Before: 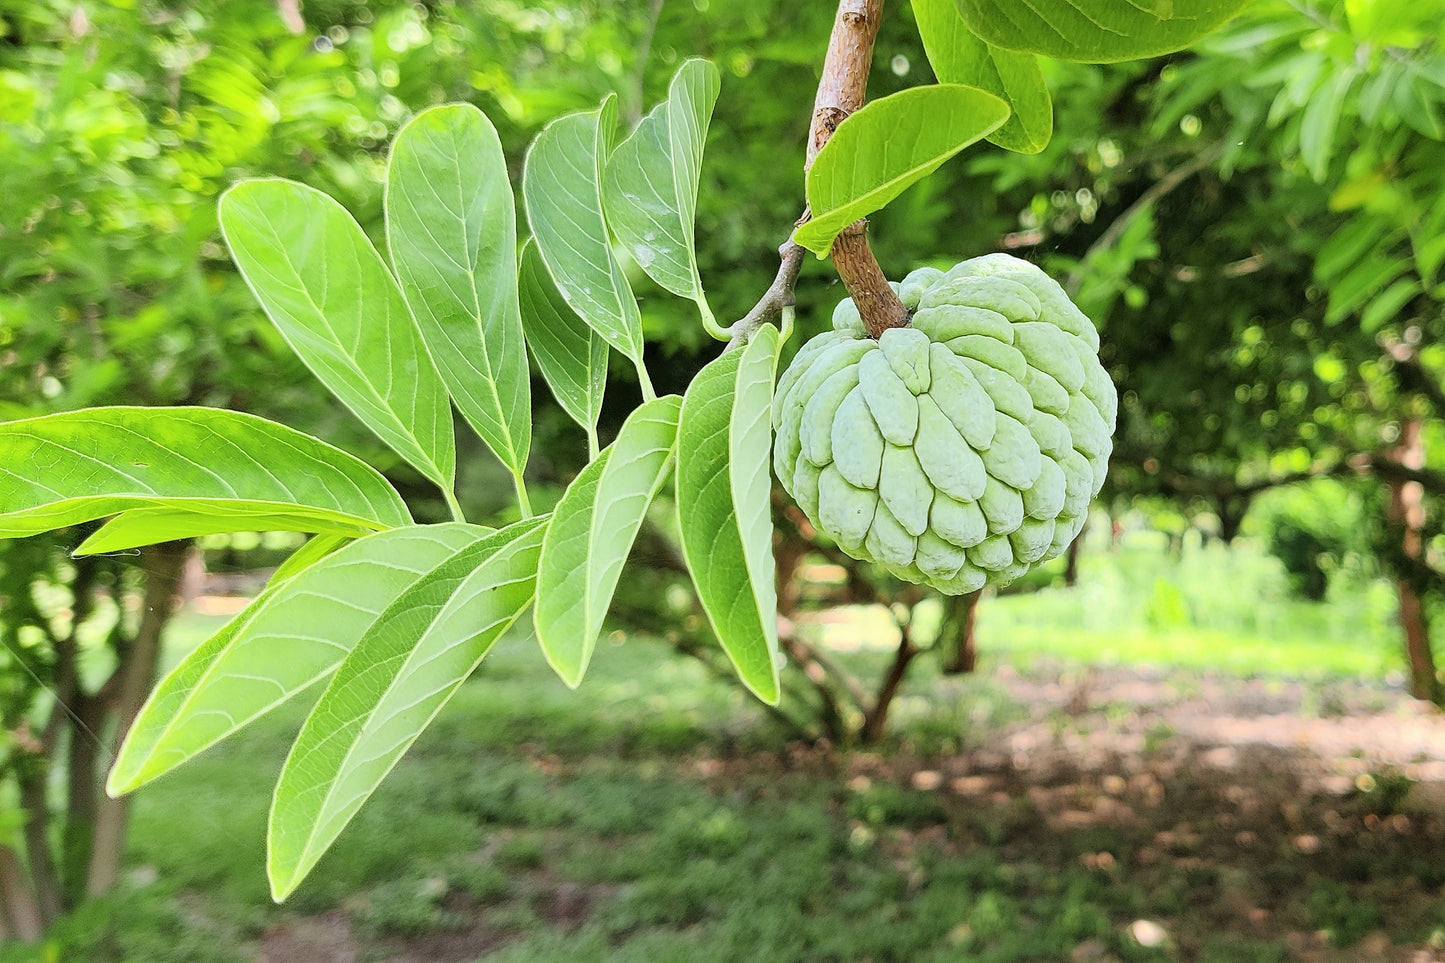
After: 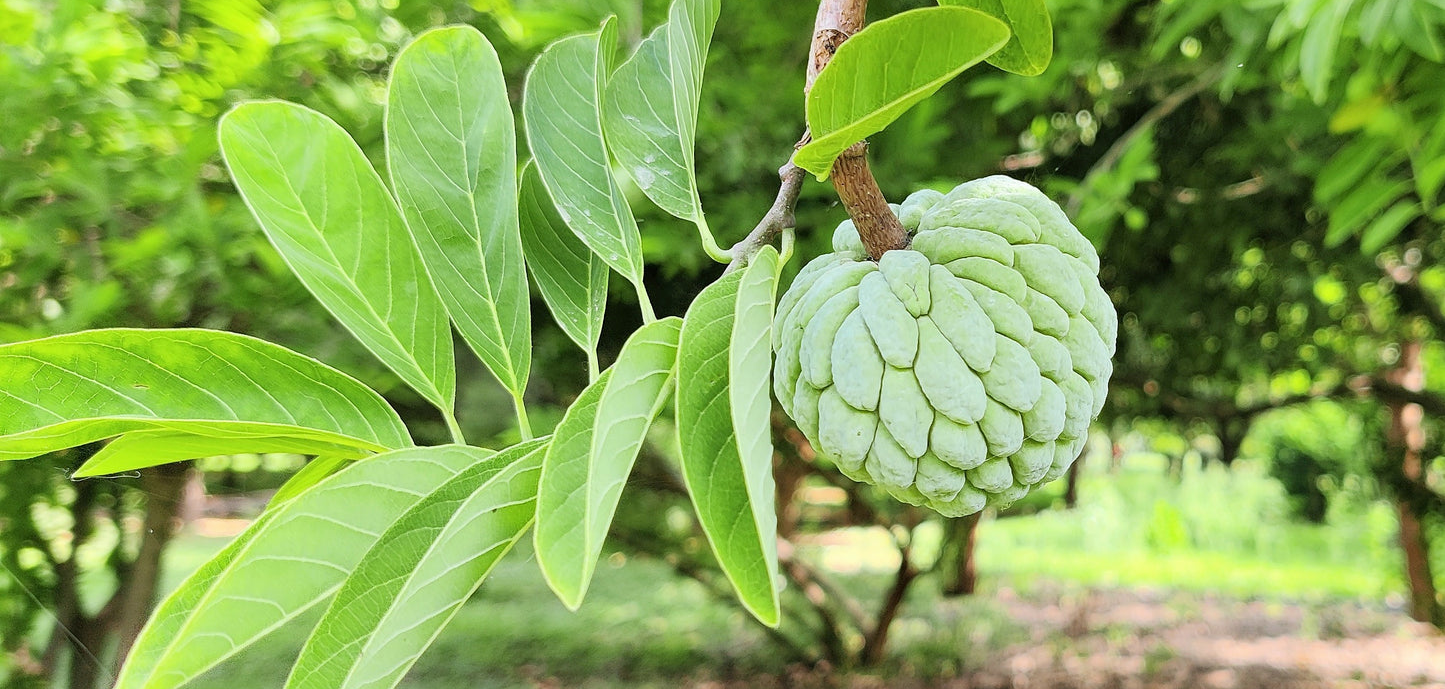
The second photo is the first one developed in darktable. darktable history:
crop and rotate: top 8.178%, bottom 20.265%
